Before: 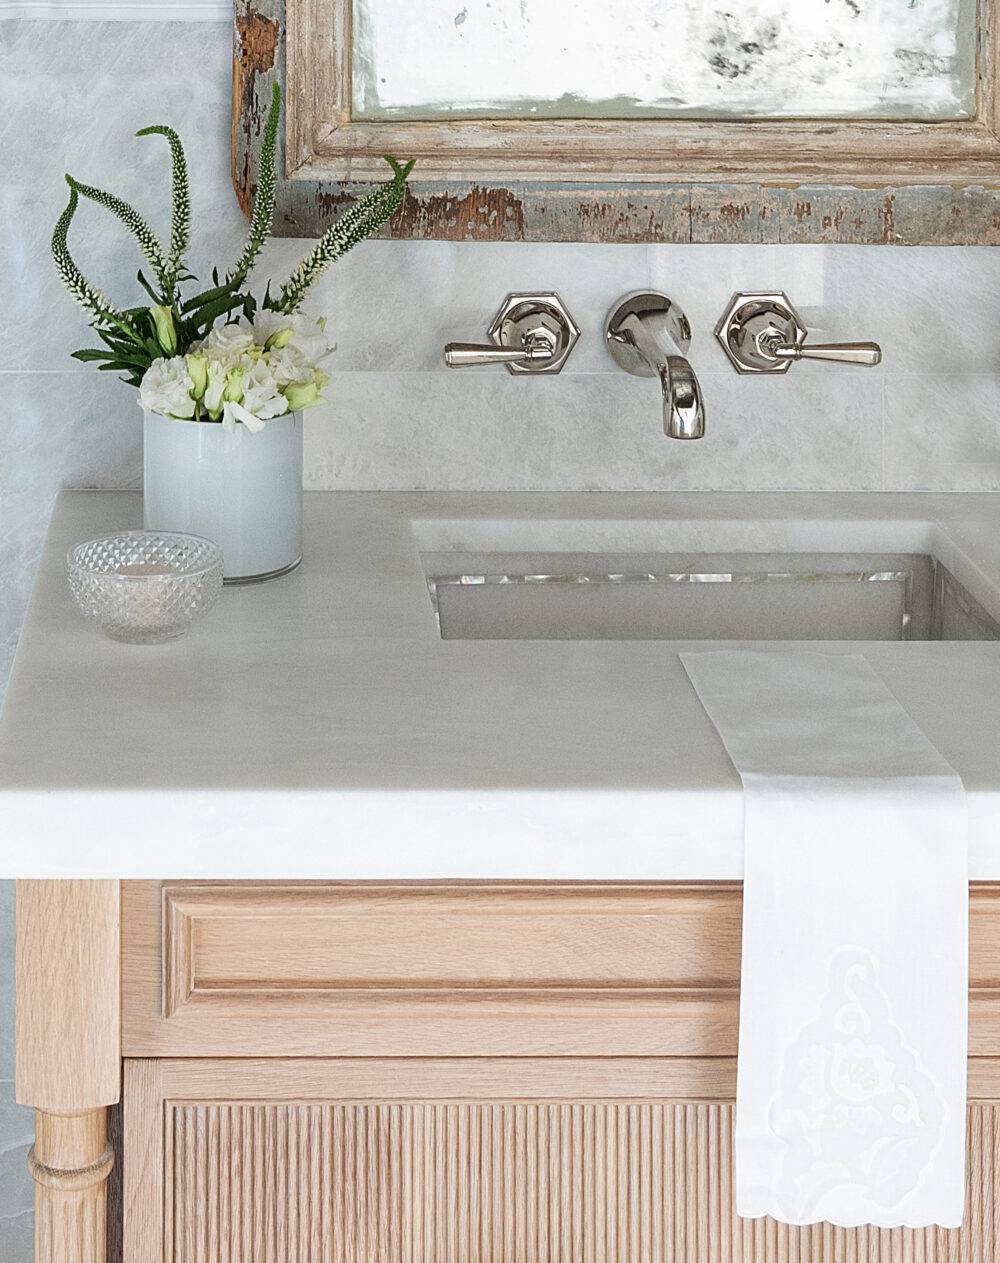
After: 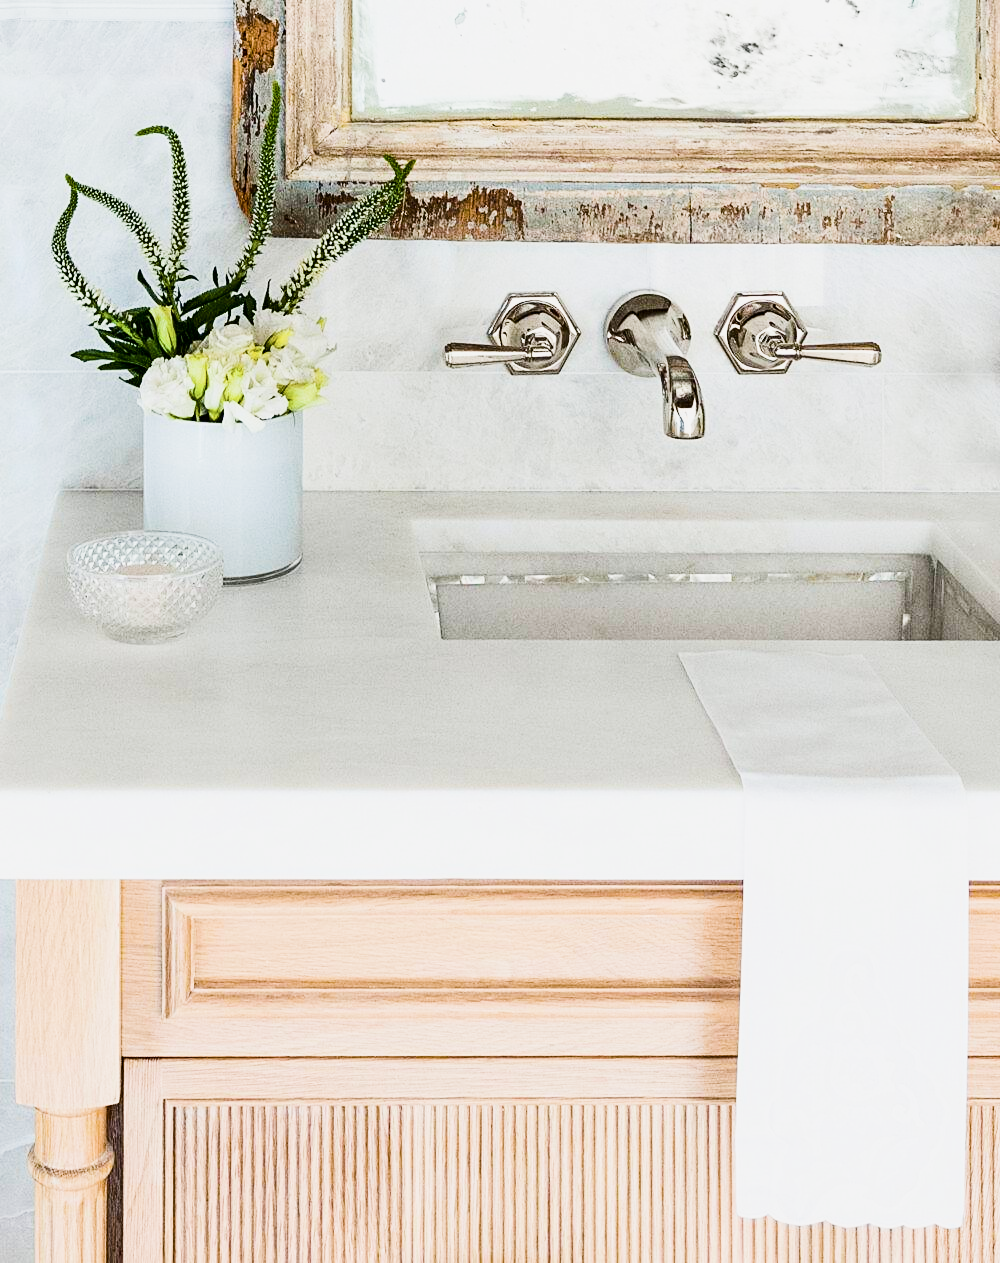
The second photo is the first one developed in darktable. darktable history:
exposure: black level correction 0, exposure 0.5 EV, compensate exposure bias true, compensate highlight preservation false
color balance rgb: linear chroma grading › global chroma 25%, perceptual saturation grading › global saturation 50%
contrast brightness saturation: contrast 0.25, saturation -0.31
sigmoid: on, module defaults
